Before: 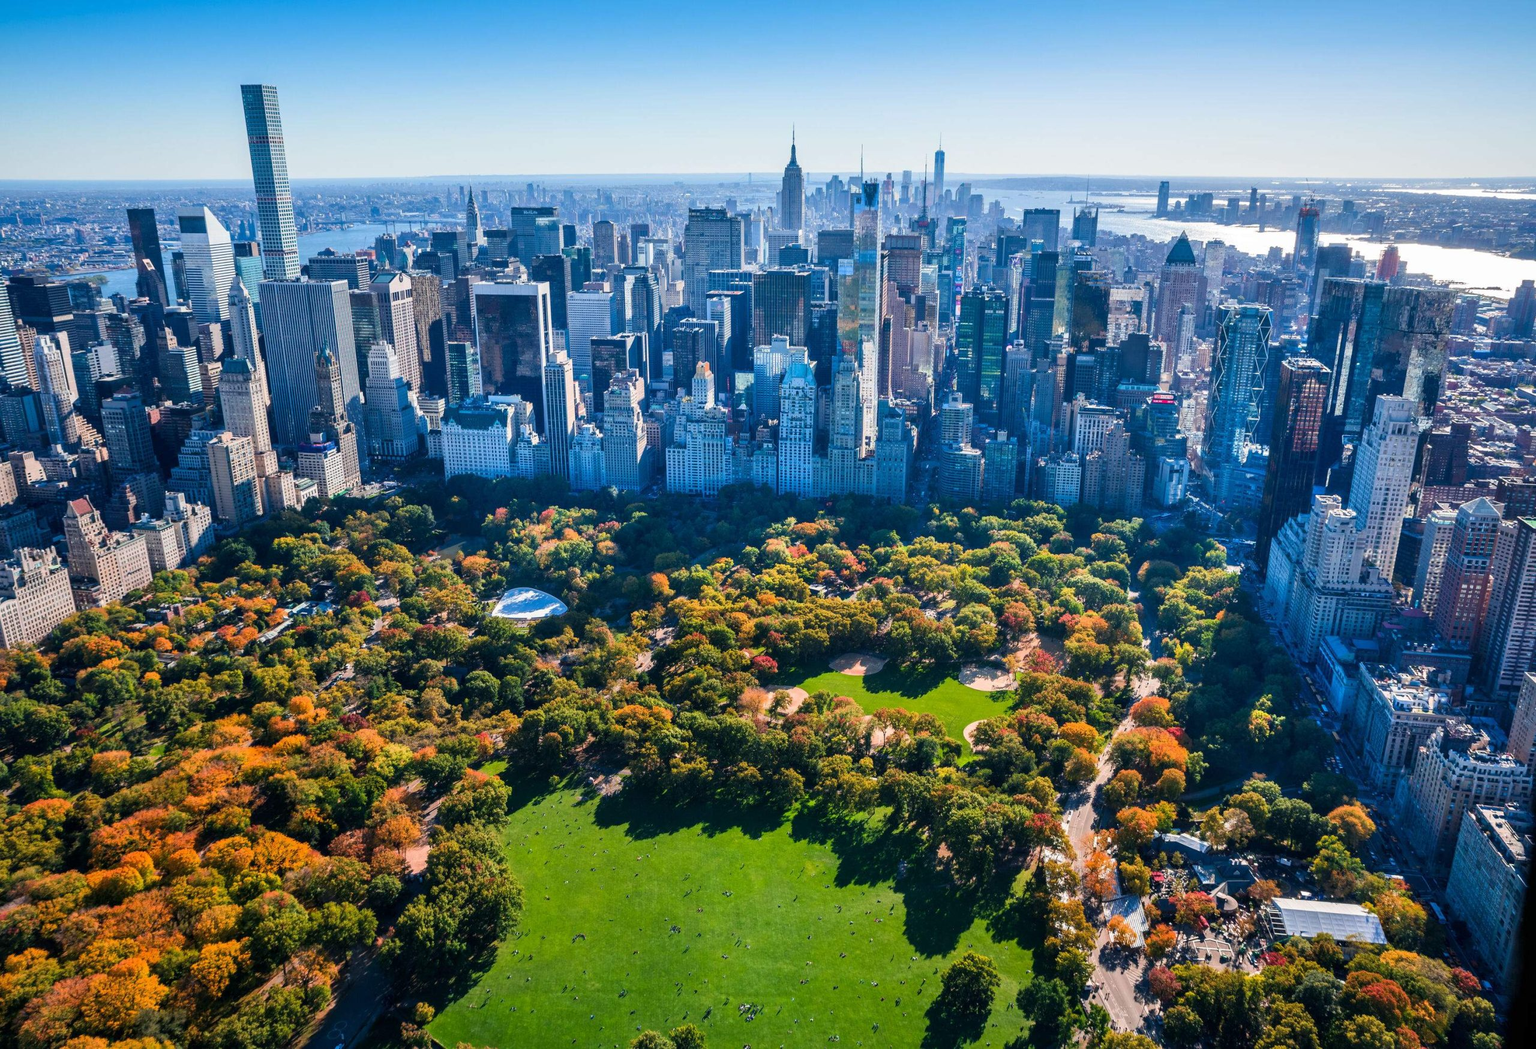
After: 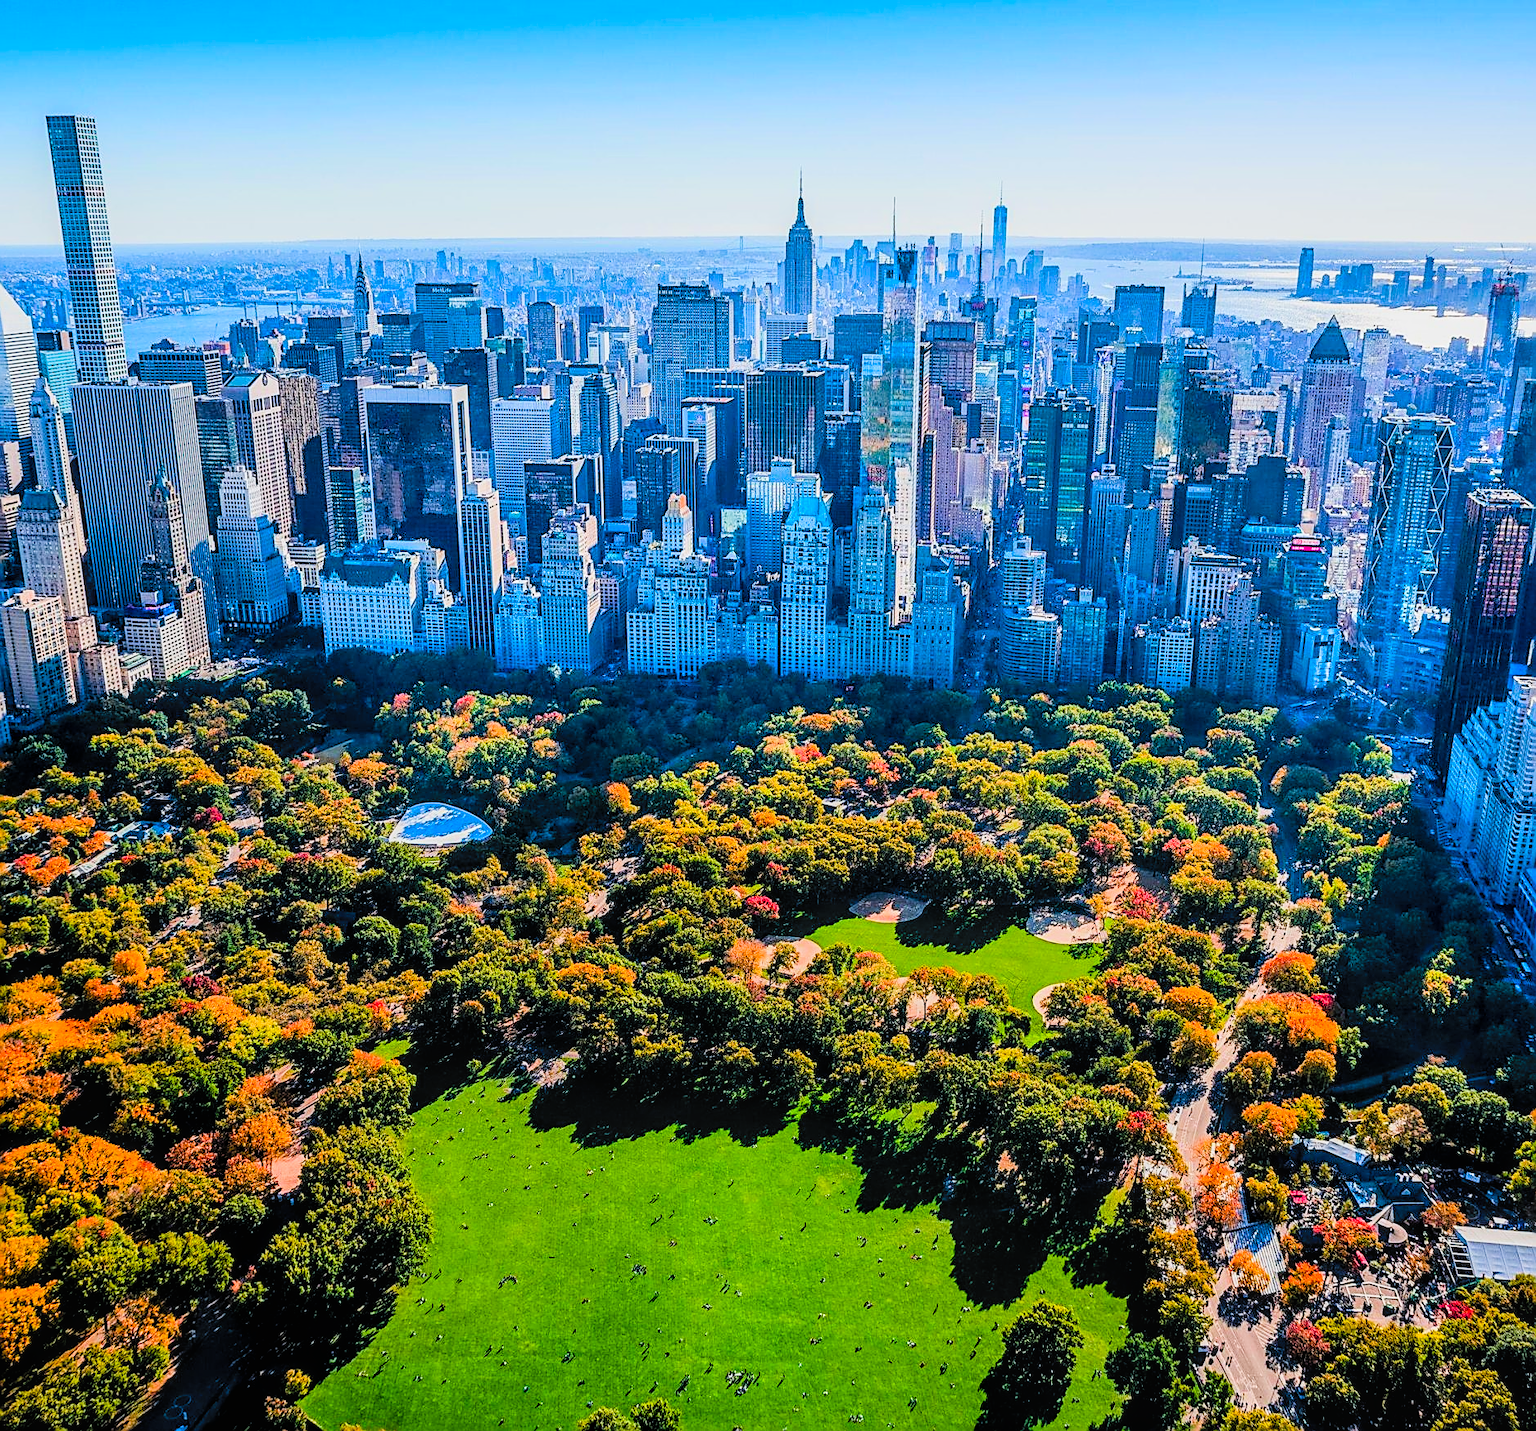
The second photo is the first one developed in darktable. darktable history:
filmic rgb: black relative exposure -5.1 EV, white relative exposure 3.95 EV, threshold 5.94 EV, hardness 2.88, contrast 1.299, enable highlight reconstruction true
sharpen: radius 1.726, amount 1.306
local contrast: on, module defaults
exposure: exposure -0.01 EV, compensate highlight preservation false
crop: left 13.505%, top 0%, right 13.246%
contrast brightness saturation: contrast 0.067, brightness 0.173, saturation 0.401
color balance rgb: perceptual saturation grading › global saturation 27.574%, perceptual saturation grading › highlights -25.868%, perceptual saturation grading › shadows 24.937%
